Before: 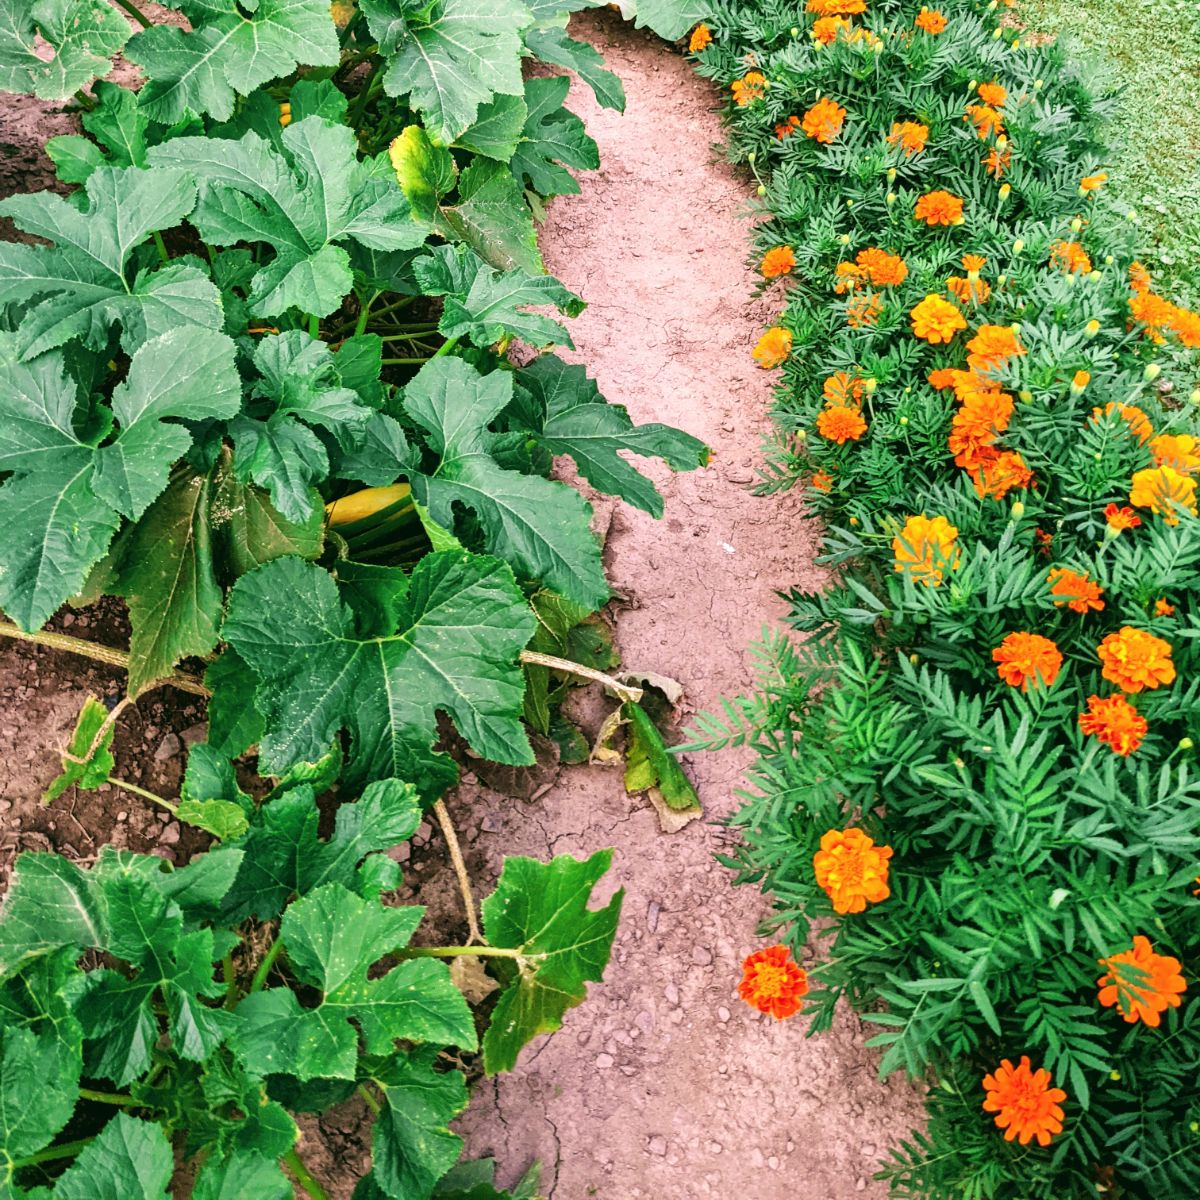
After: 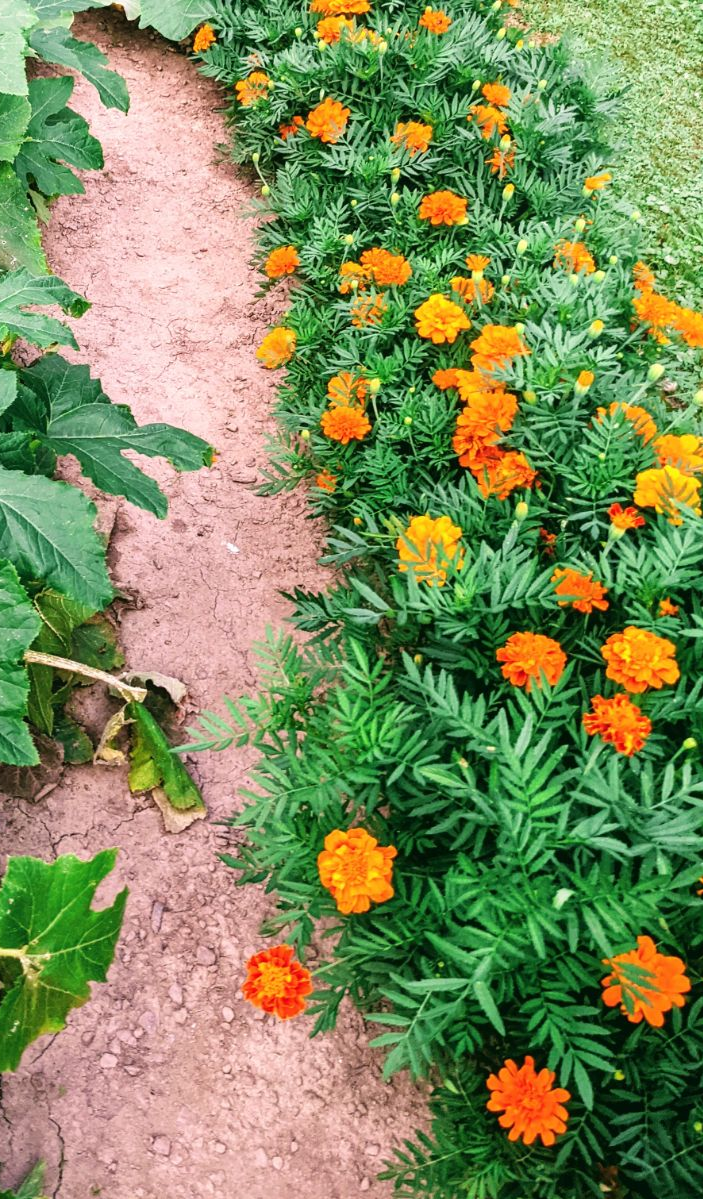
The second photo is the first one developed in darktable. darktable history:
crop: left 41.402%
bloom: size 9%, threshold 100%, strength 7%
